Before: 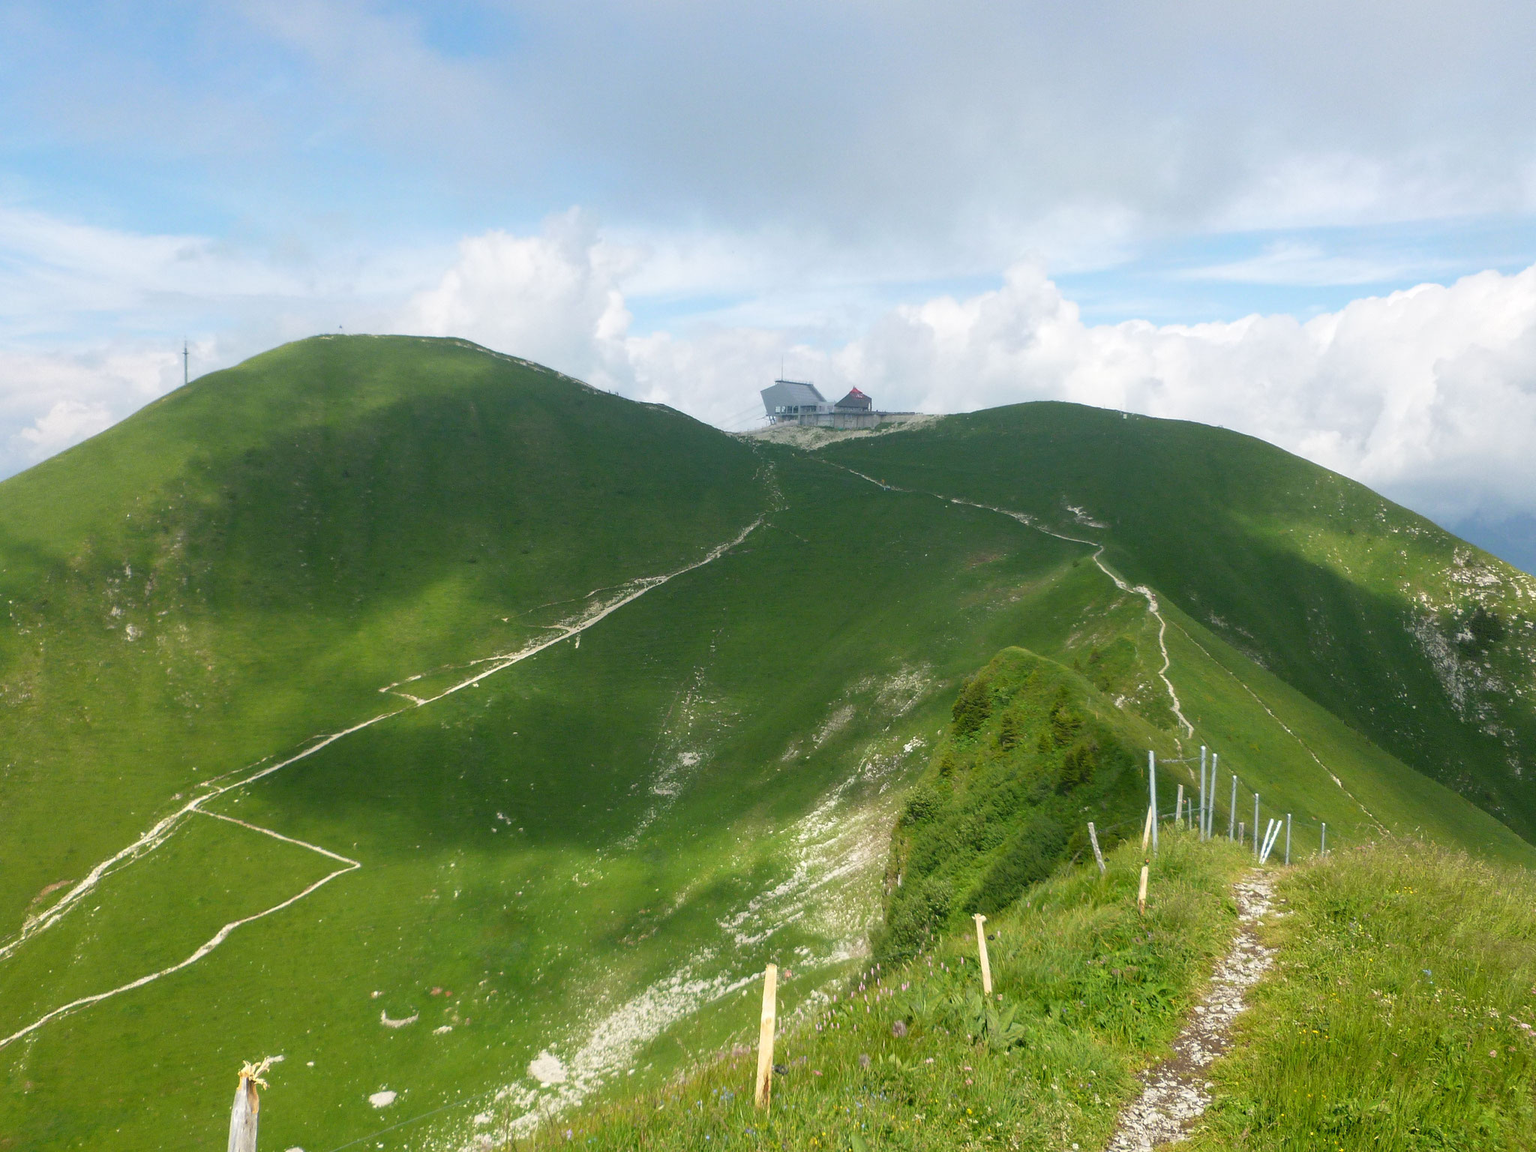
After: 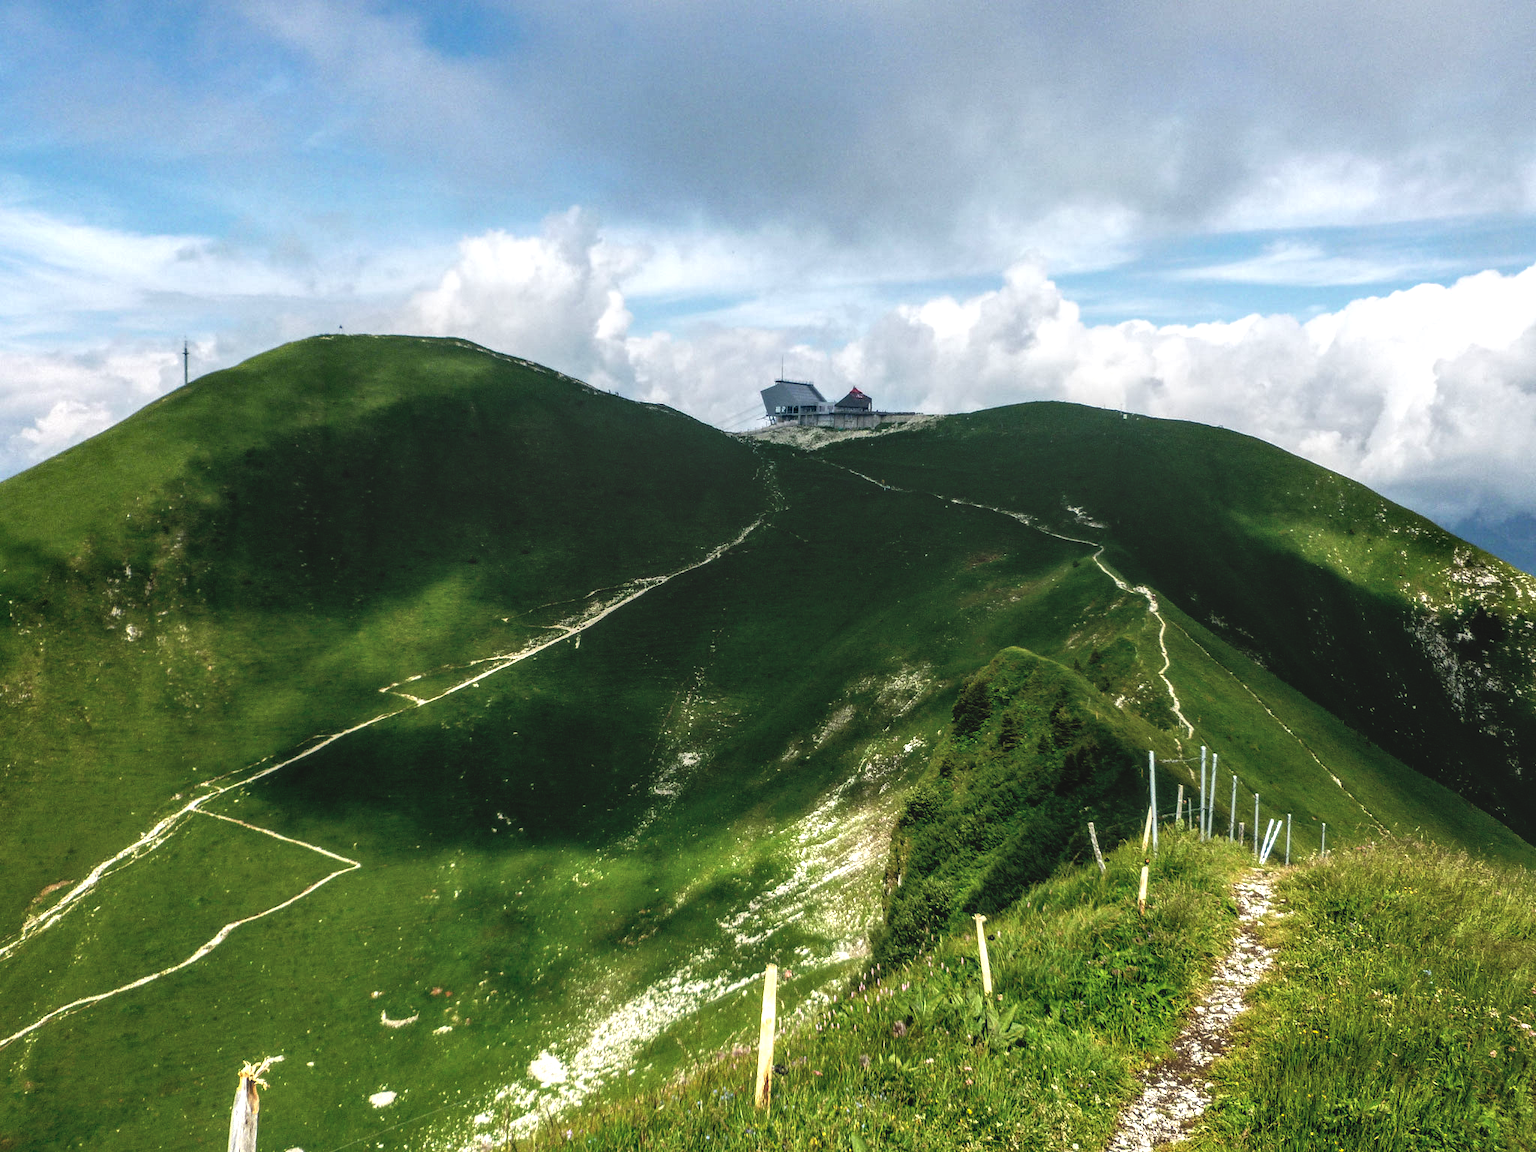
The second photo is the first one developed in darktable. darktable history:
local contrast: highlights 12%, shadows 38%, detail 183%, midtone range 0.471
color correction: saturation 0.98
base curve: curves: ch0 [(0, 0.02) (0.083, 0.036) (1, 1)], preserve colors none
